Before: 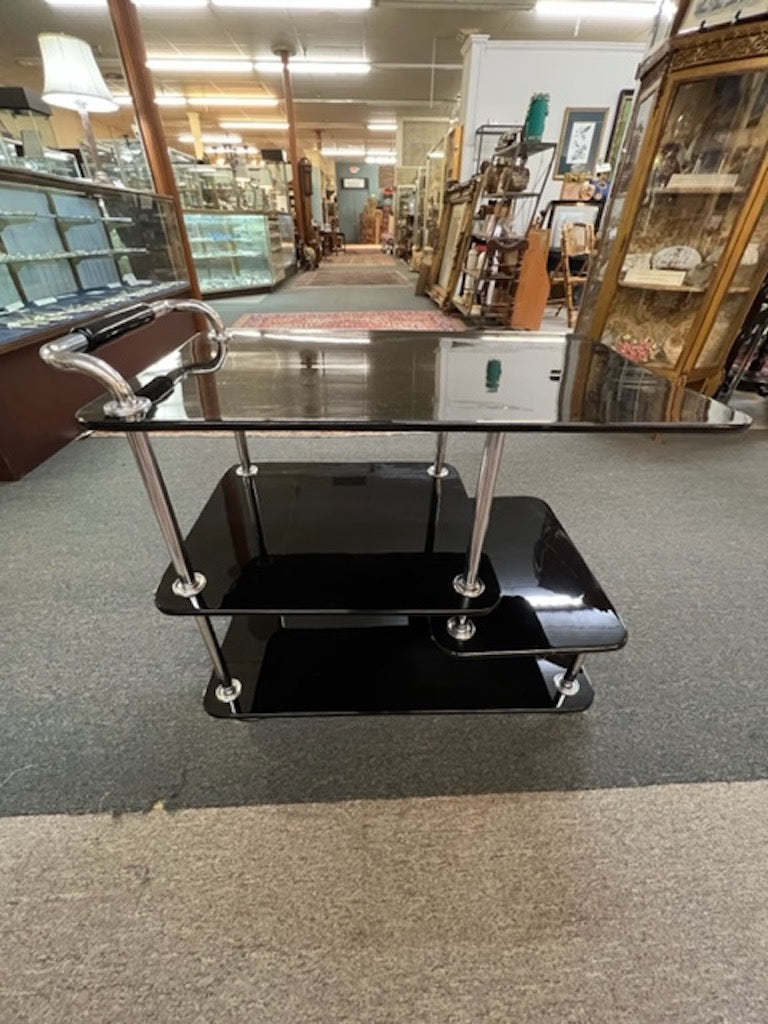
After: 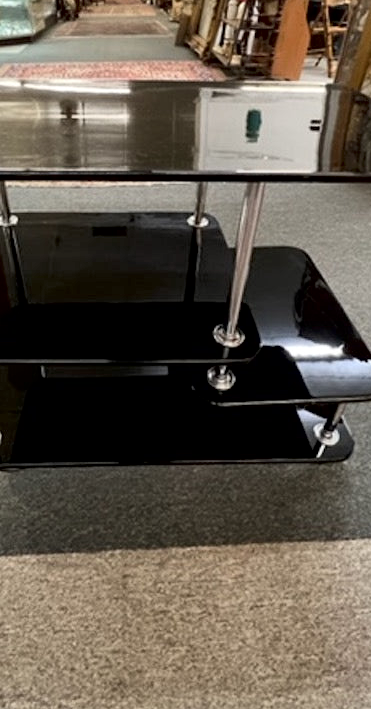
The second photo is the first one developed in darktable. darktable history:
tone curve: curves: ch0 [(0, 0) (0.118, 0.034) (0.182, 0.124) (0.265, 0.214) (0.504, 0.508) (0.783, 0.825) (1, 1)], color space Lab, independent channels, preserve colors none
local contrast: mode bilateral grid, contrast 20, coarseness 50, detail 132%, midtone range 0.2
crop: left 31.353%, top 24.511%, right 20.276%, bottom 6.241%
